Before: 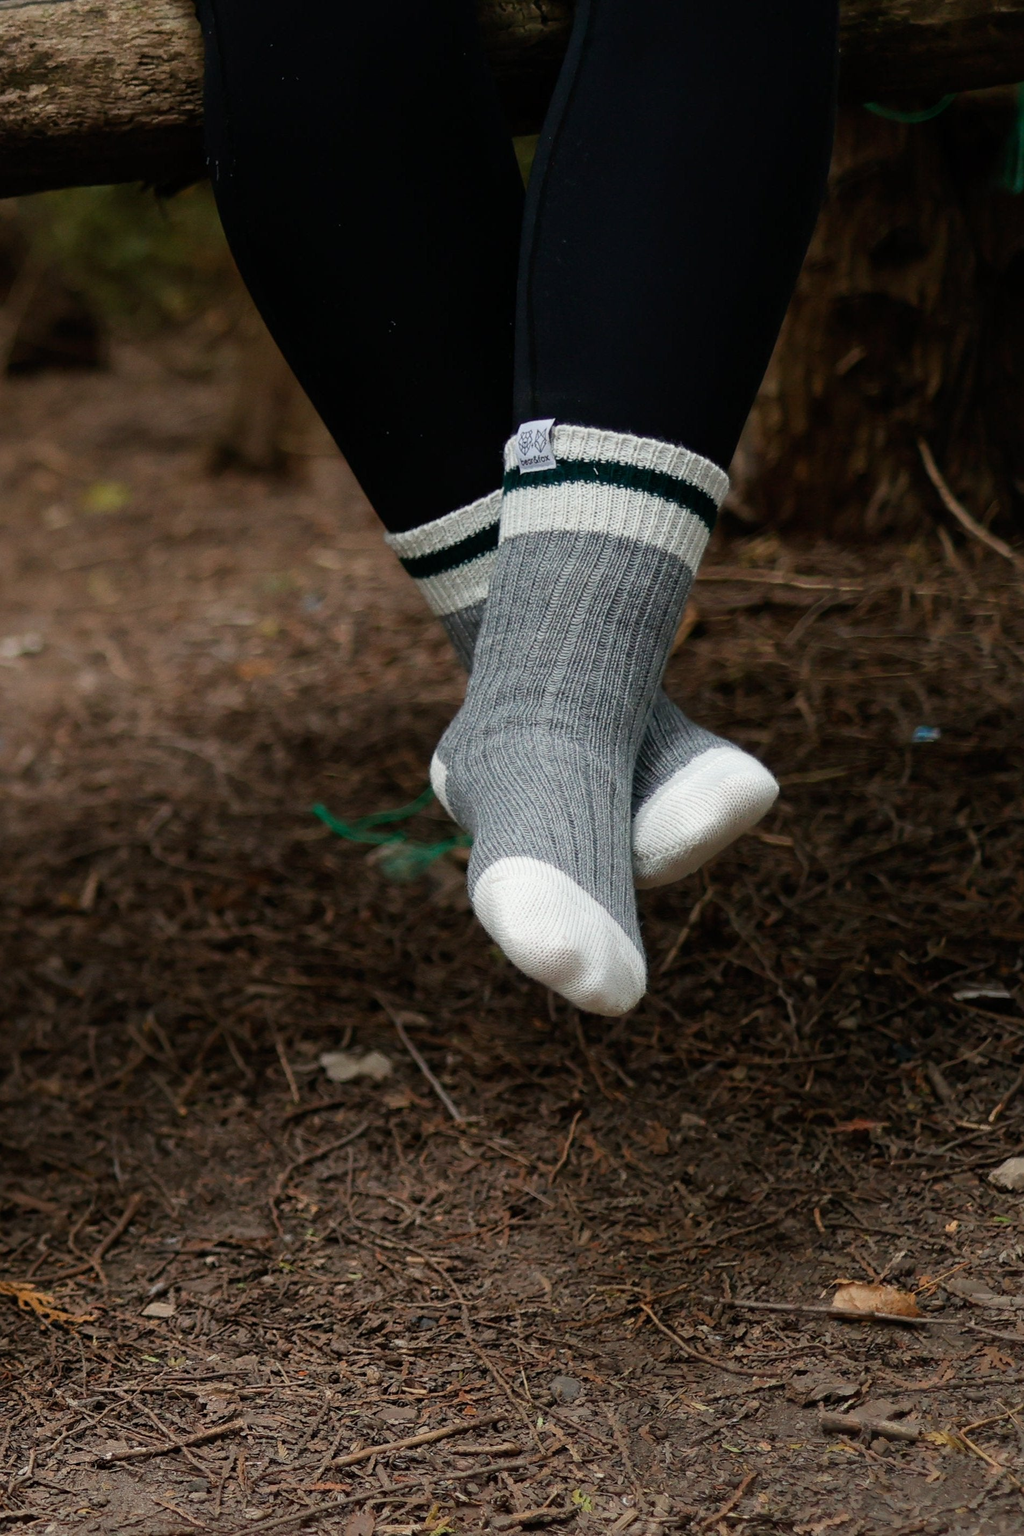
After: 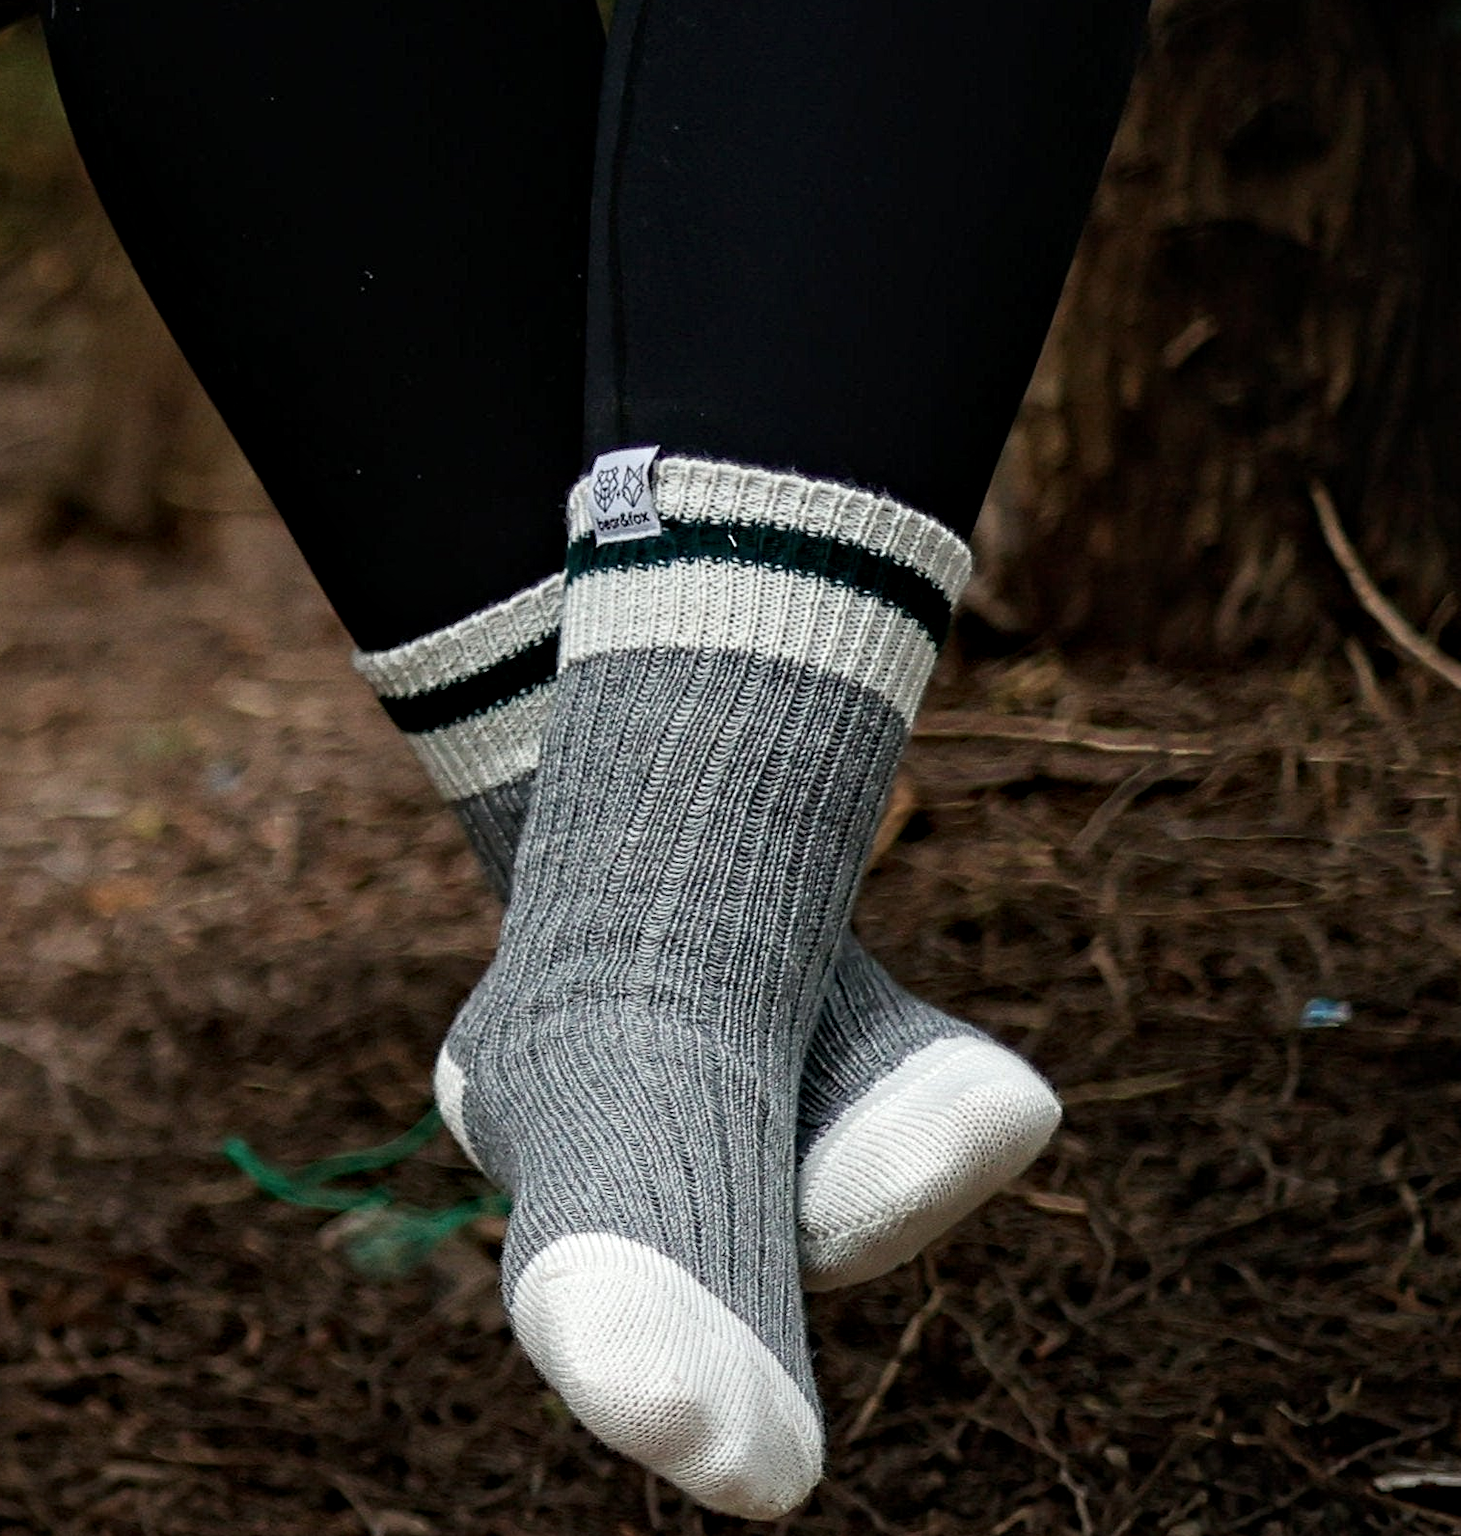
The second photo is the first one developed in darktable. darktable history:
crop: left 18.38%, top 11.092%, right 2.134%, bottom 33.217%
contrast equalizer: octaves 7, y [[0.506, 0.531, 0.562, 0.606, 0.638, 0.669], [0.5 ×6], [0.5 ×6], [0 ×6], [0 ×6]]
